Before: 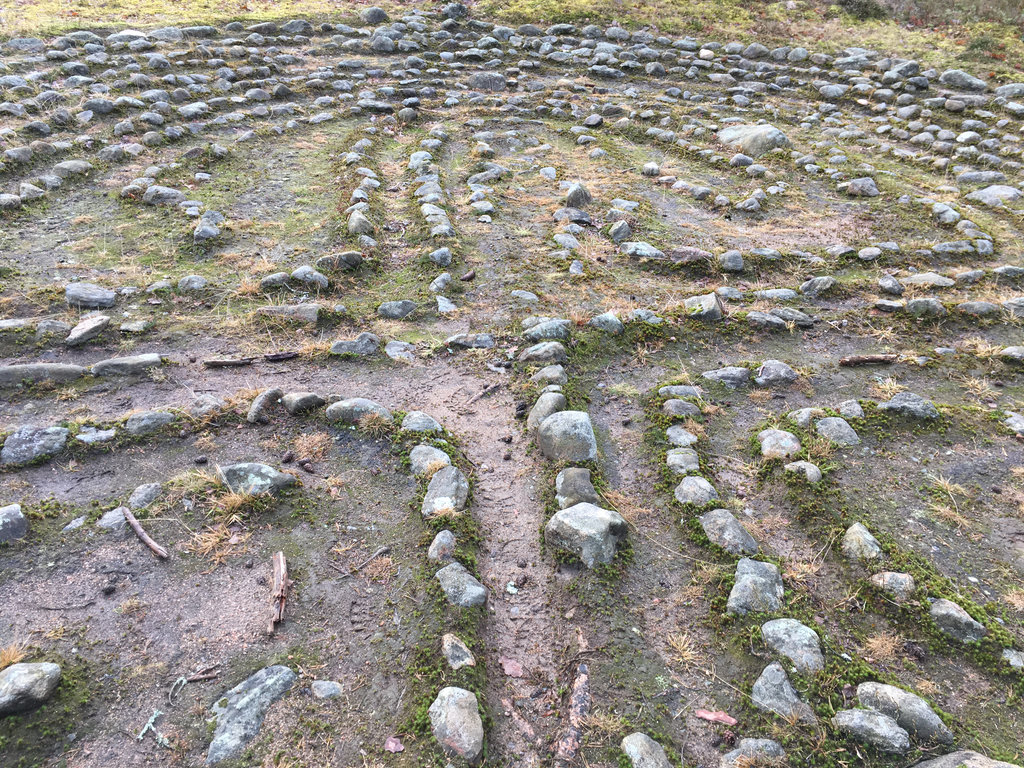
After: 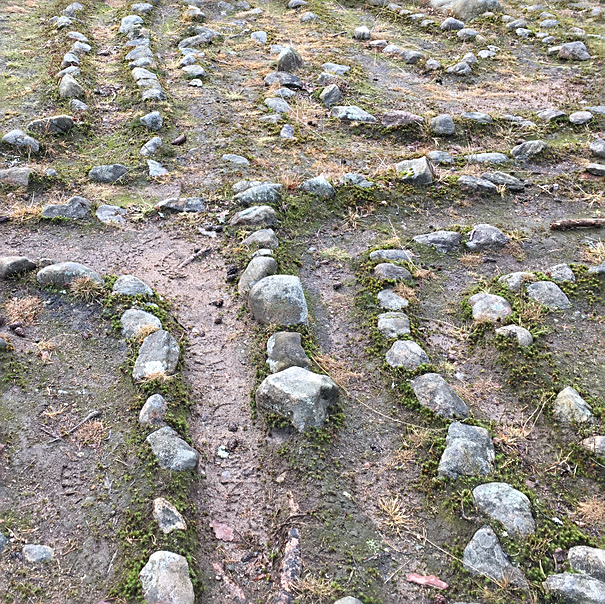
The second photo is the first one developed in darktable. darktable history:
crop and rotate: left 28.256%, top 17.734%, right 12.656%, bottom 3.573%
sharpen: on, module defaults
